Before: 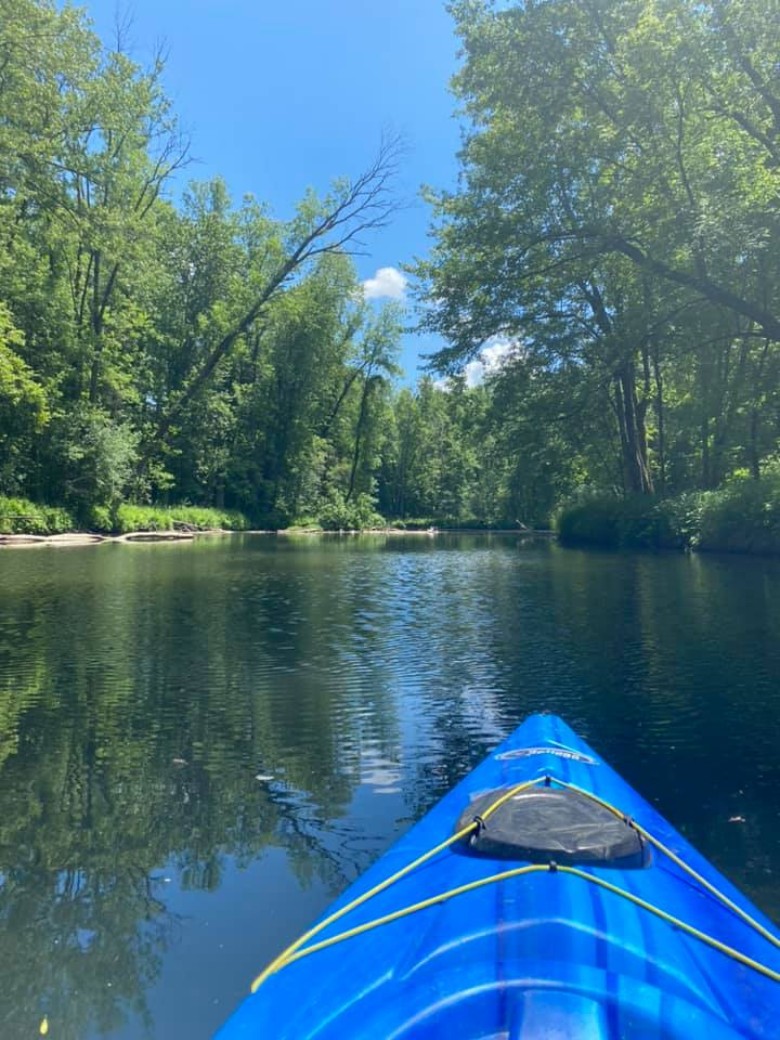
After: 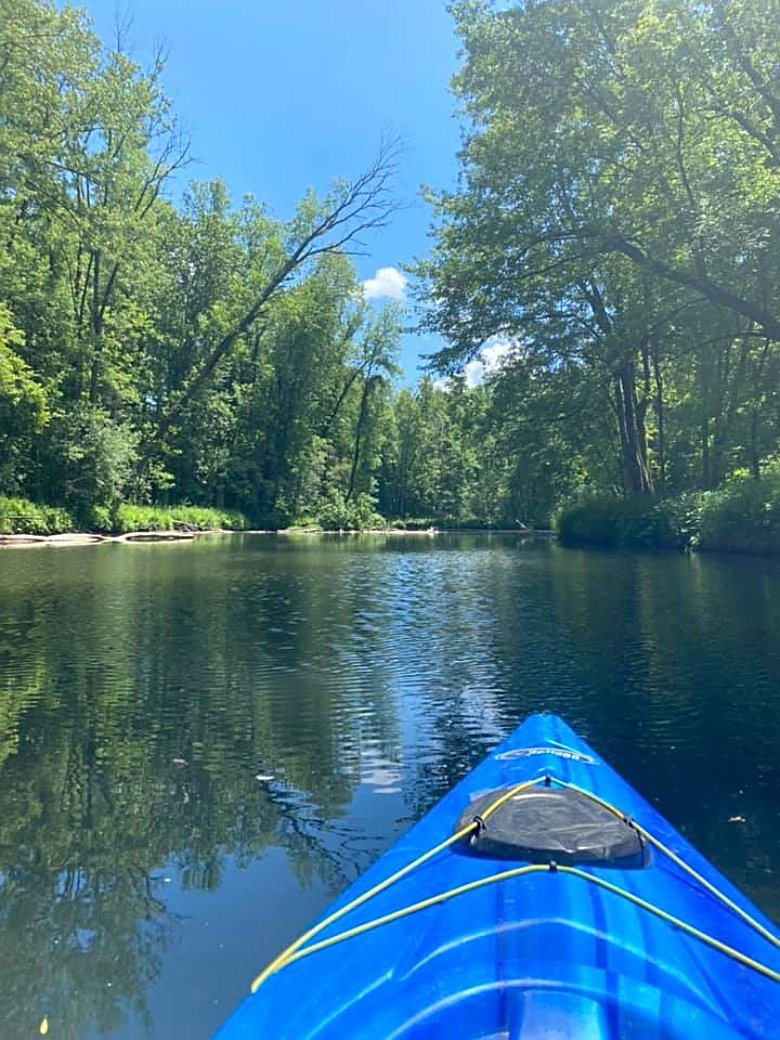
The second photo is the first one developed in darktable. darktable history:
sharpen: on, module defaults
exposure: exposure 0.17 EV, compensate exposure bias true, compensate highlight preservation false
